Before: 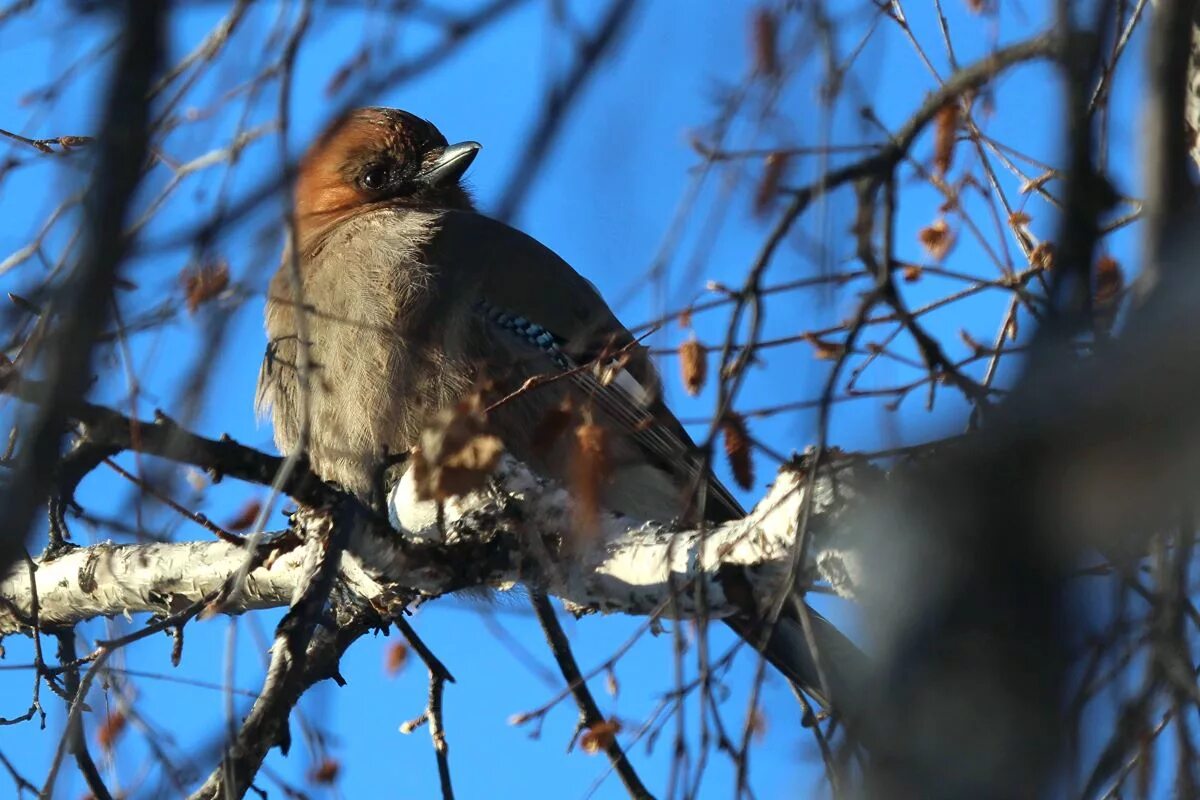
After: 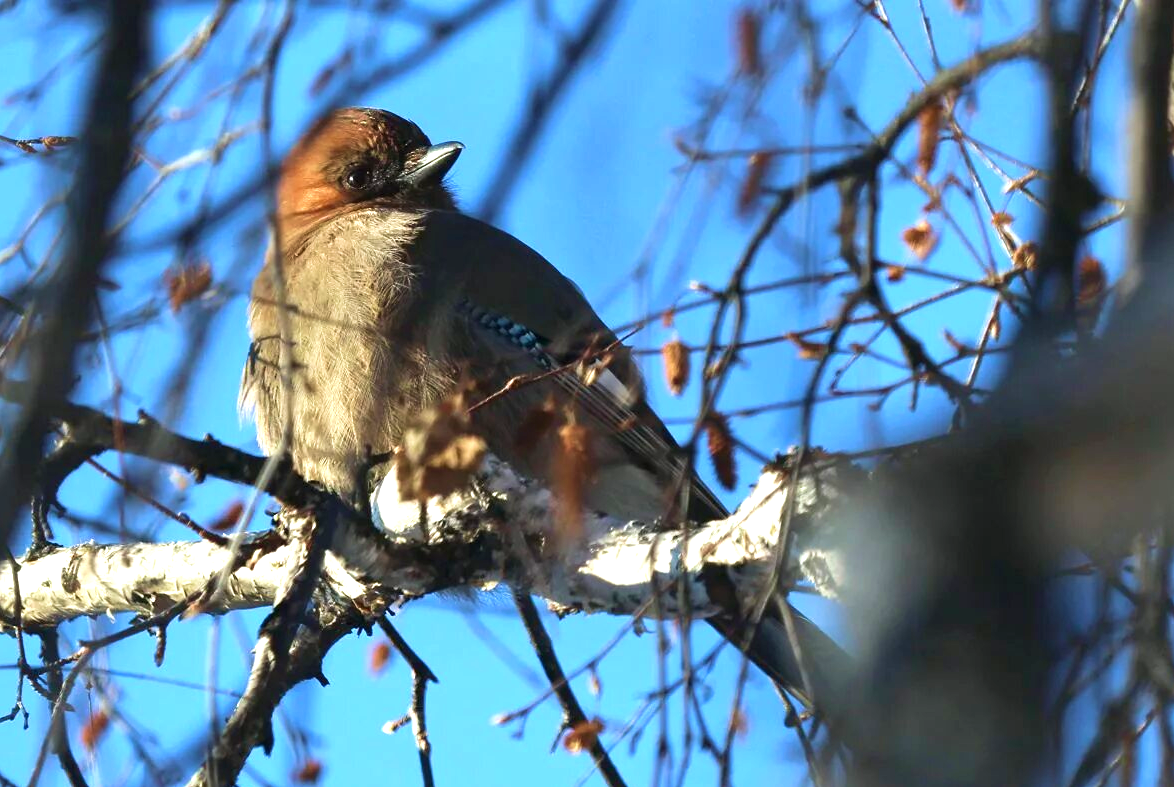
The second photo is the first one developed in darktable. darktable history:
exposure: exposure 0.745 EV, compensate highlight preservation false
velvia: on, module defaults
crop and rotate: left 1.446%, right 0.696%, bottom 1.516%
